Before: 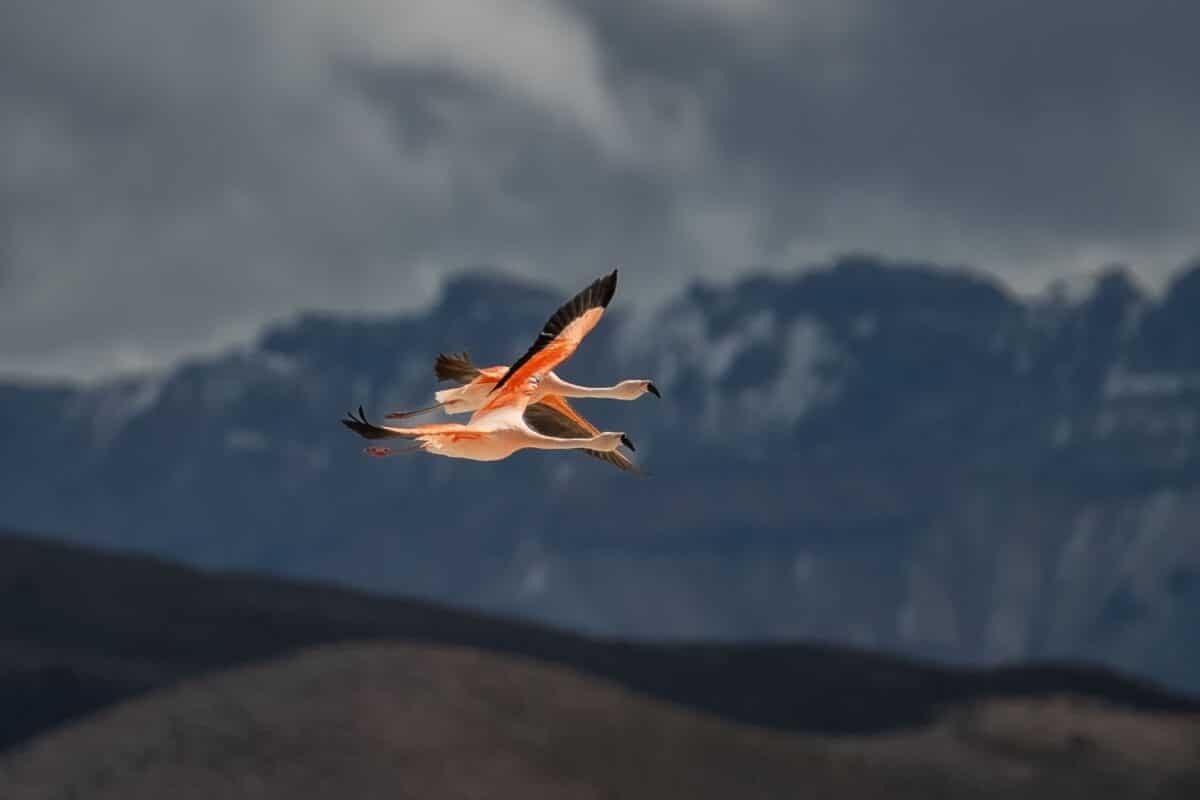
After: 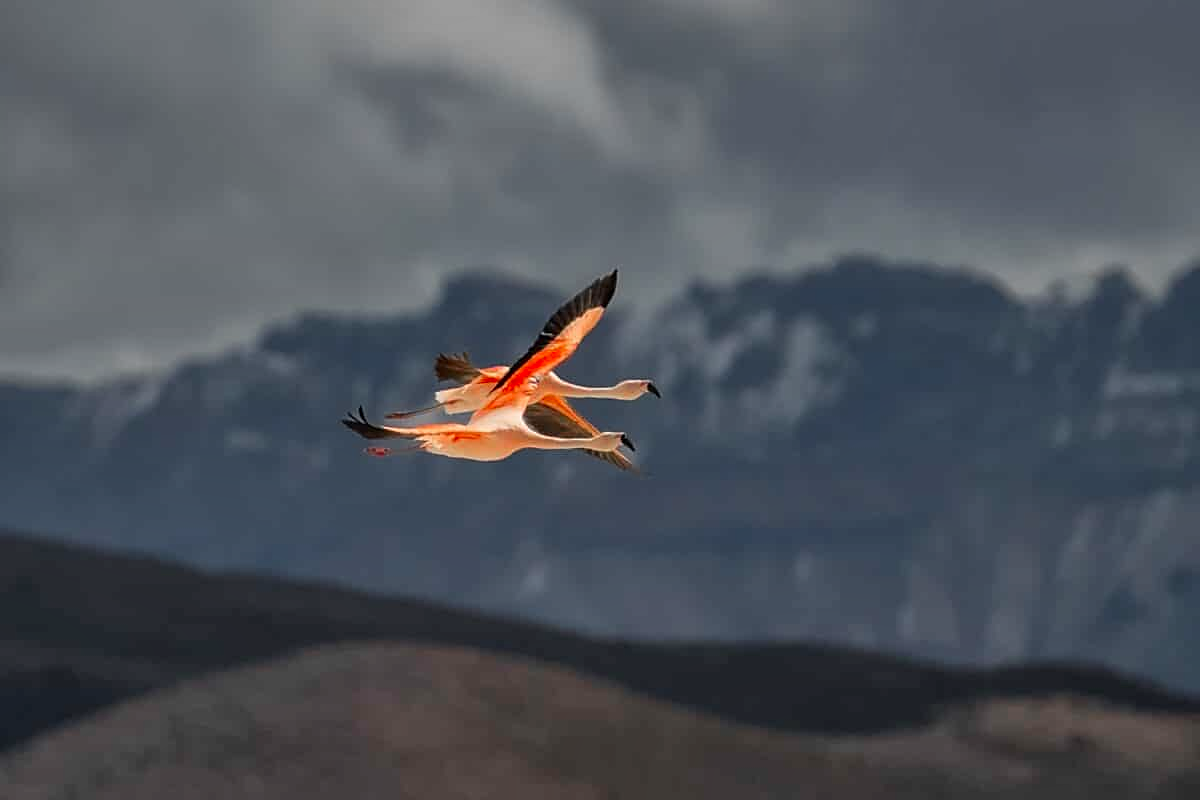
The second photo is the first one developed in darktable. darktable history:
color zones: curves: ch1 [(0, 0.679) (0.143, 0.647) (0.286, 0.261) (0.378, -0.011) (0.571, 0.396) (0.714, 0.399) (0.857, 0.406) (1, 0.679)]
sharpen: radius 1.864, amount 0.398, threshold 1.271
shadows and highlights: shadows 43.71, white point adjustment -1.46, soften with gaussian
